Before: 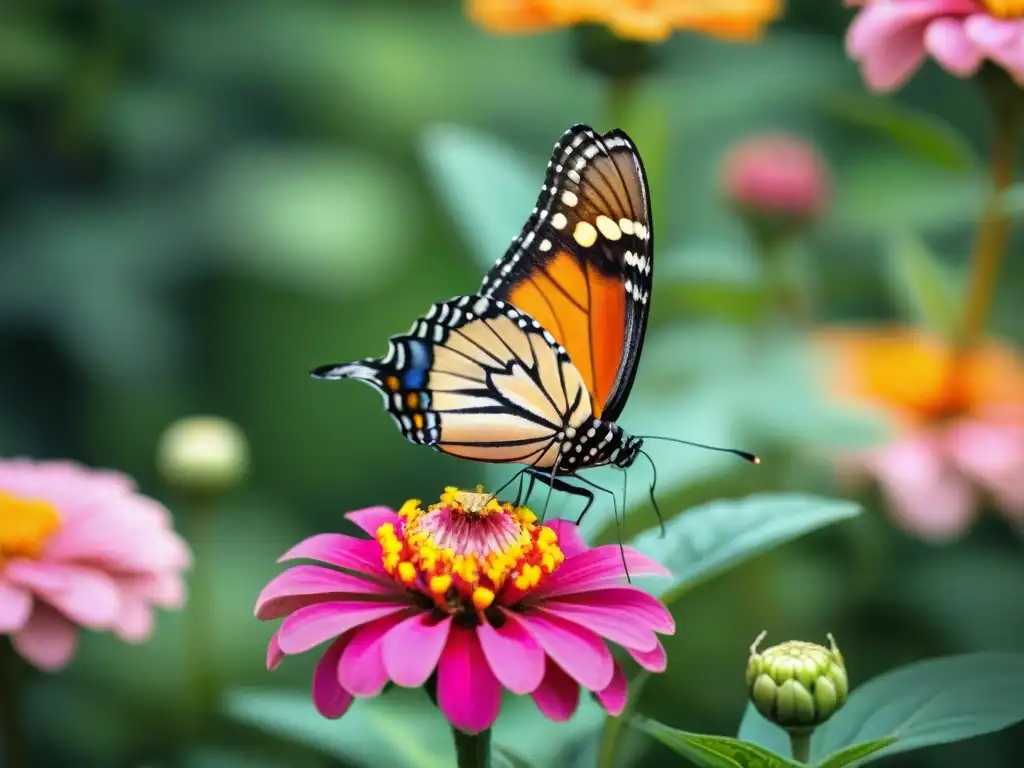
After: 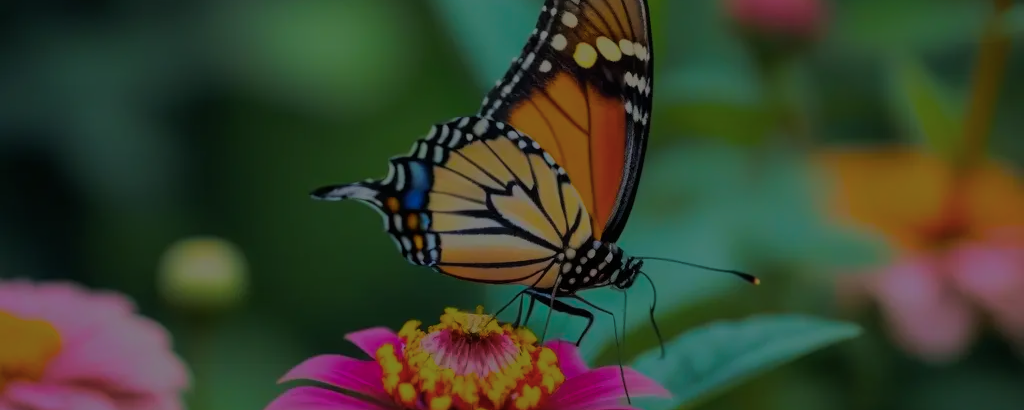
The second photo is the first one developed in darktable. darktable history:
crop and rotate: top 23.367%, bottom 23.17%
color balance rgb: linear chroma grading › shadows -39.957%, linear chroma grading › highlights 39.557%, linear chroma grading › global chroma 44.811%, linear chroma grading › mid-tones -29.647%, perceptual saturation grading › global saturation -0.034%, perceptual brilliance grading › global brilliance -48.186%, global vibrance 29.906%
